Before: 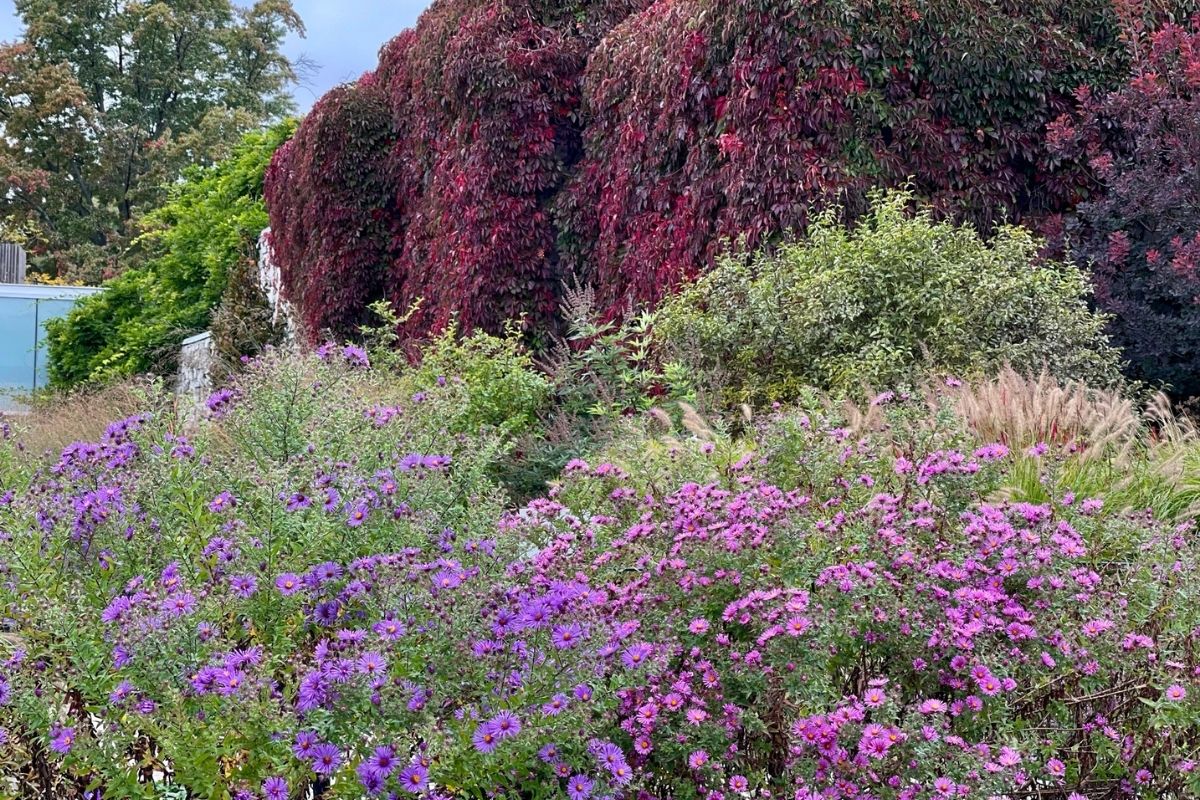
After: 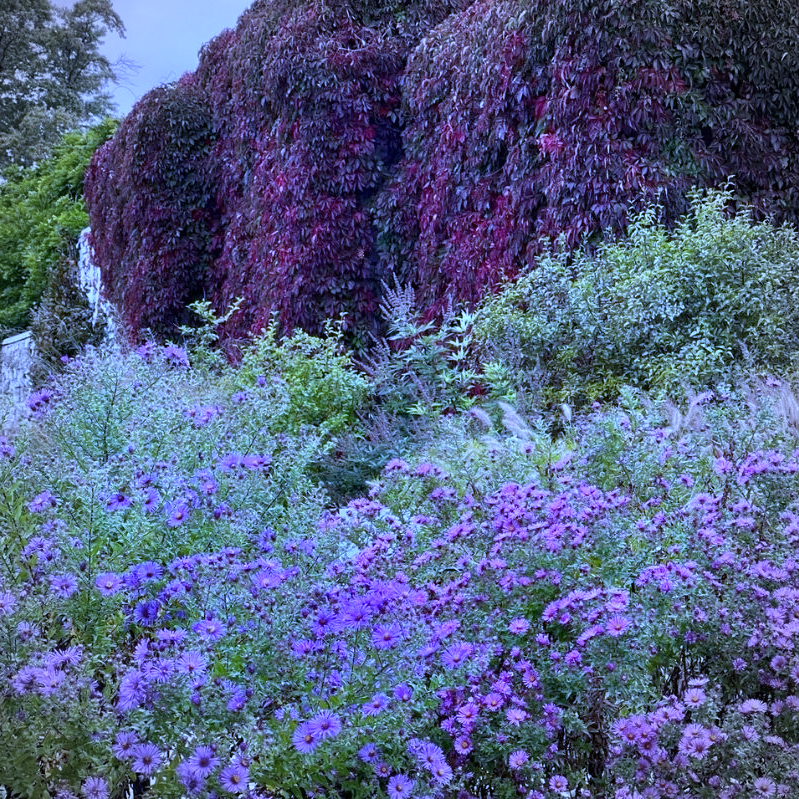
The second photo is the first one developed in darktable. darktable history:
white balance: red 0.766, blue 1.537
vignetting: on, module defaults
crop and rotate: left 15.055%, right 18.278%
